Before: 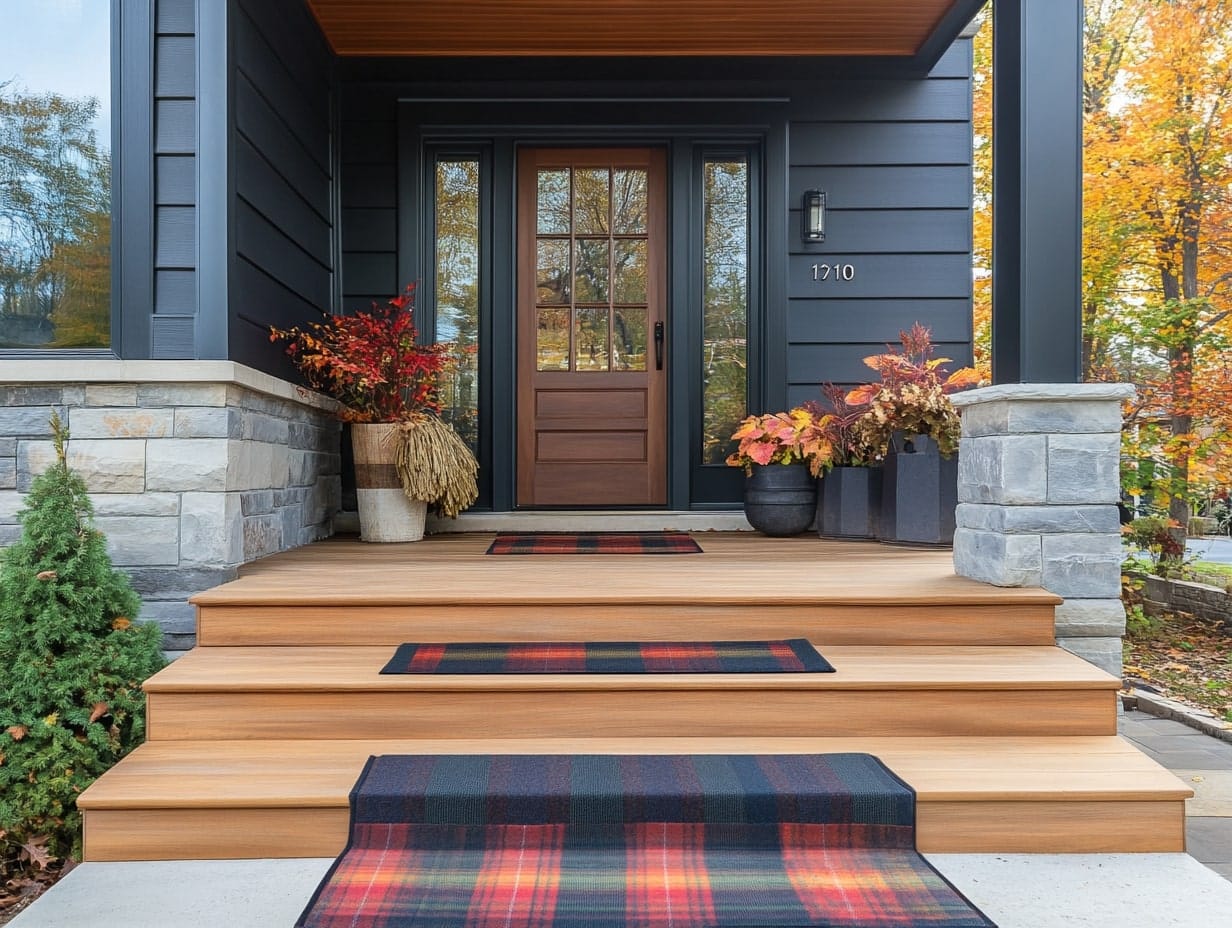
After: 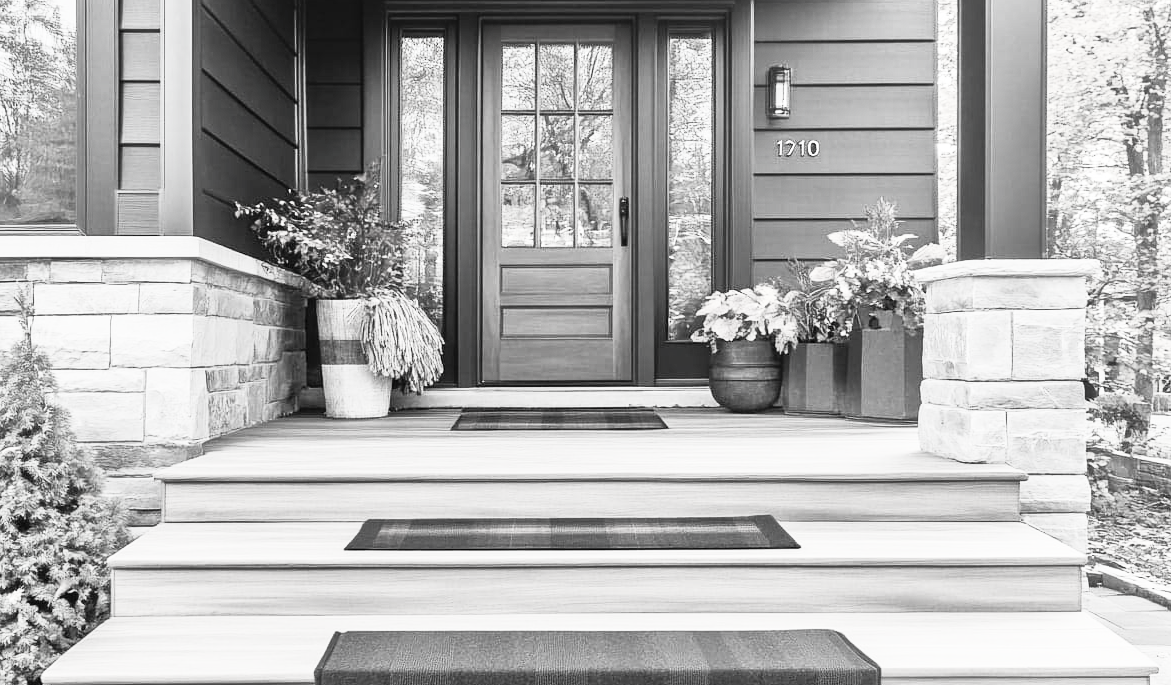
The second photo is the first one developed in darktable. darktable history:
crop and rotate: left 2.911%, top 13.442%, right 2.029%, bottom 12.731%
contrast brightness saturation: contrast 0.545, brightness 0.48, saturation -0.987
tone equalizer: -7 EV 0.157 EV, -6 EV 0.573 EV, -5 EV 1.14 EV, -4 EV 1.3 EV, -3 EV 1.13 EV, -2 EV 0.6 EV, -1 EV 0.15 EV
